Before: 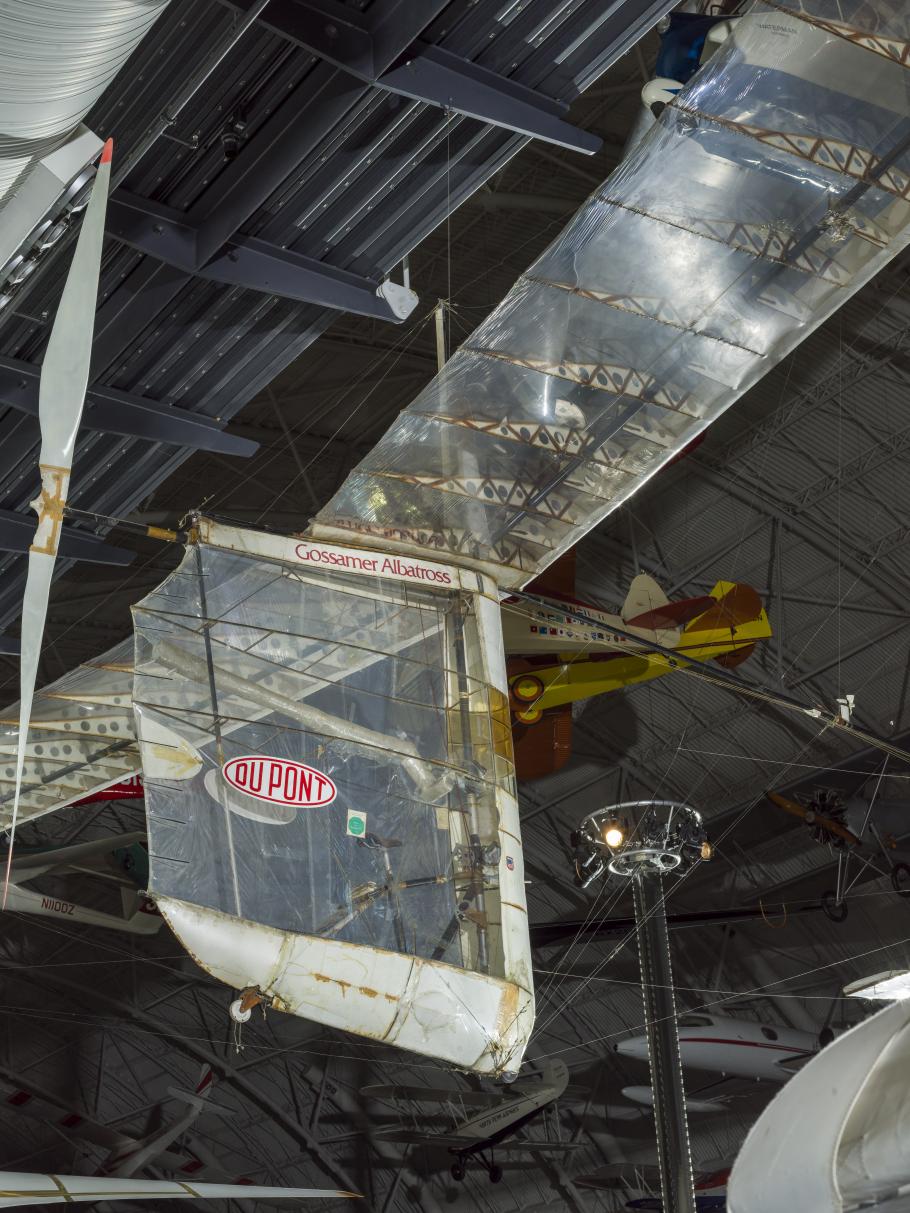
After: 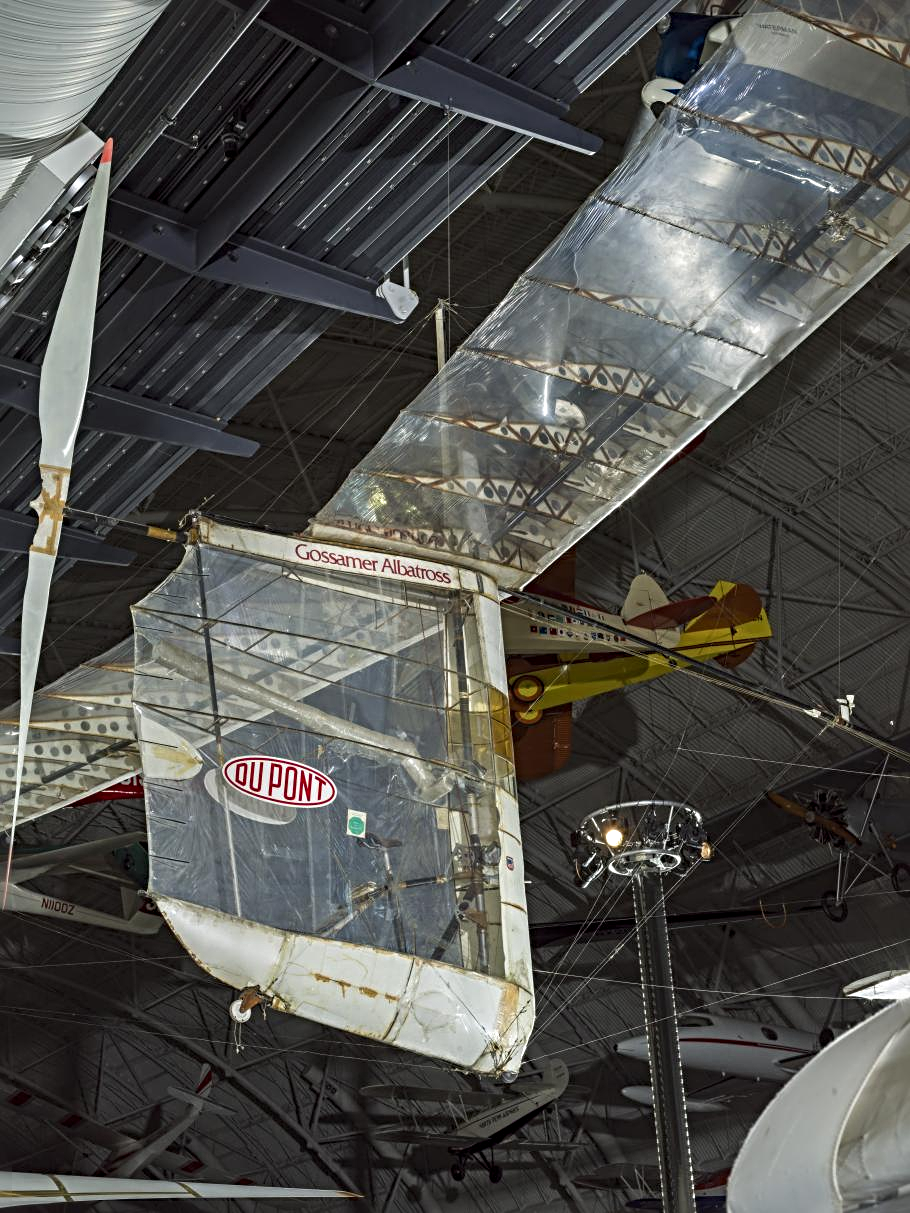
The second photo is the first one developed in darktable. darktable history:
sharpen: radius 4.874
